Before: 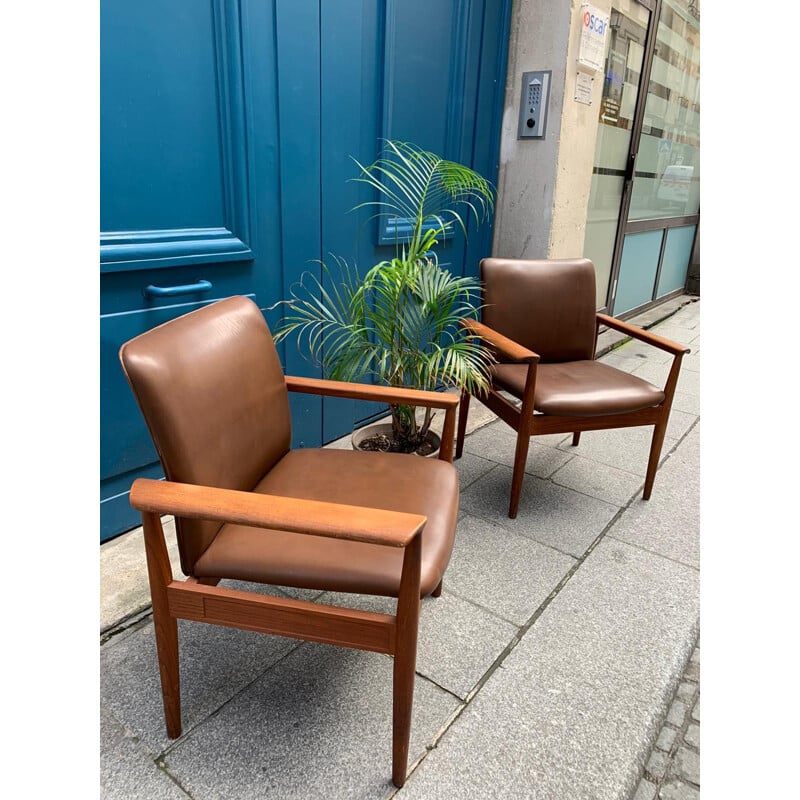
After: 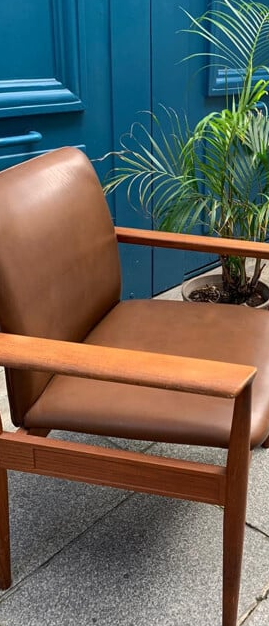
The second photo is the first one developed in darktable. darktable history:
crop and rotate: left 21.405%, top 18.67%, right 44.875%, bottom 2.981%
